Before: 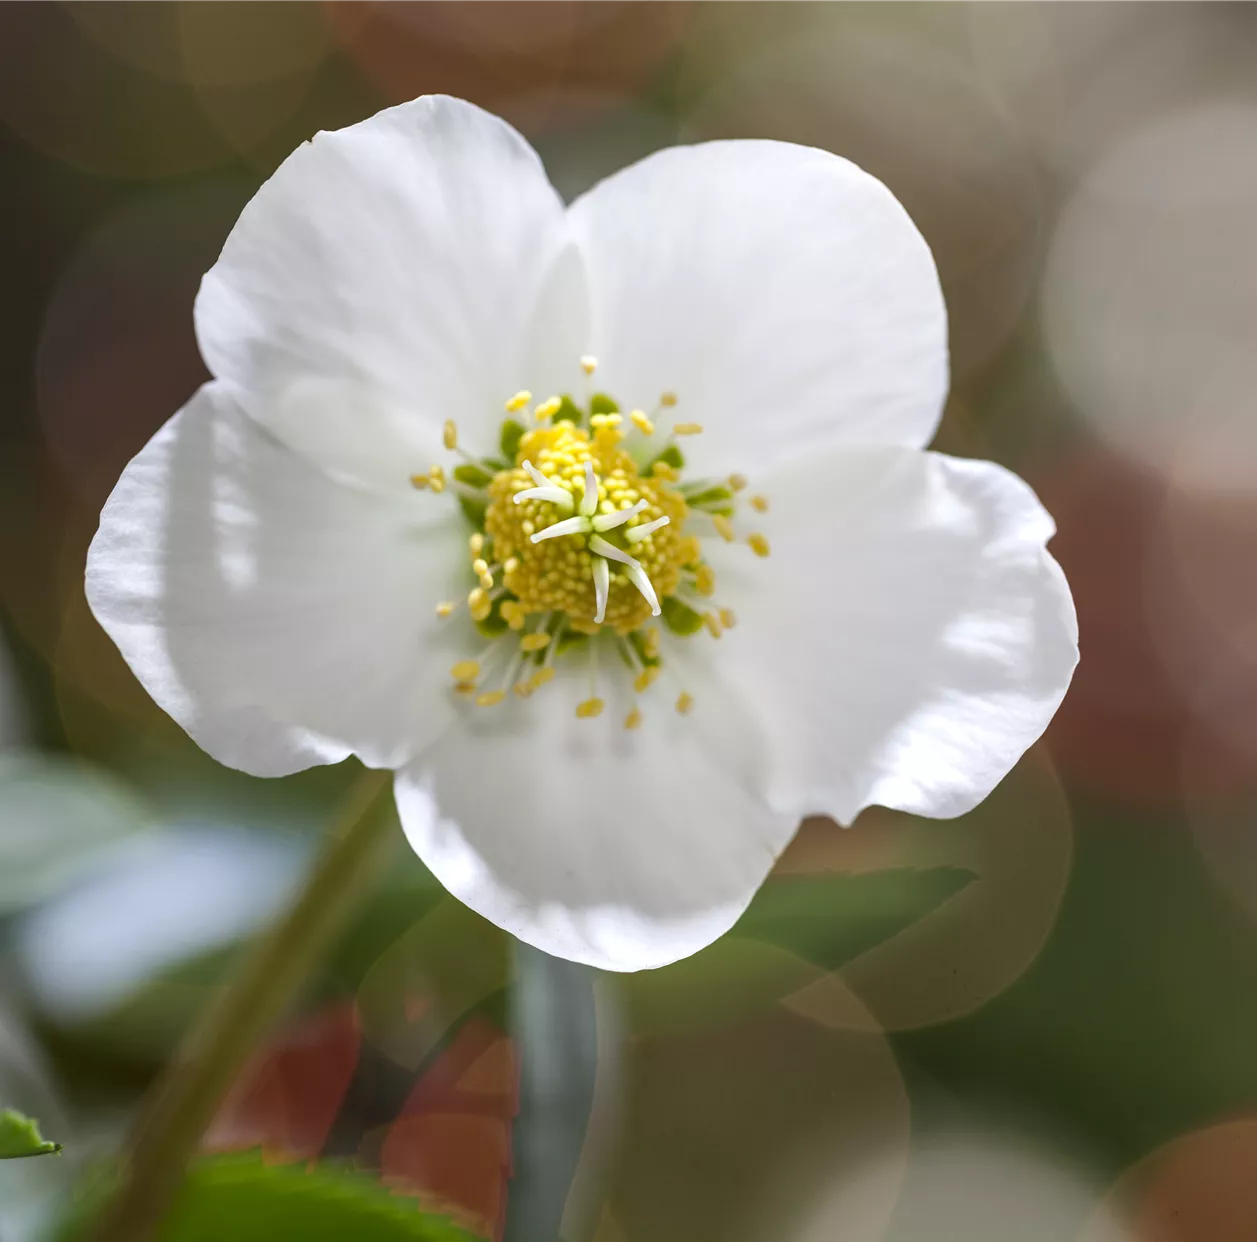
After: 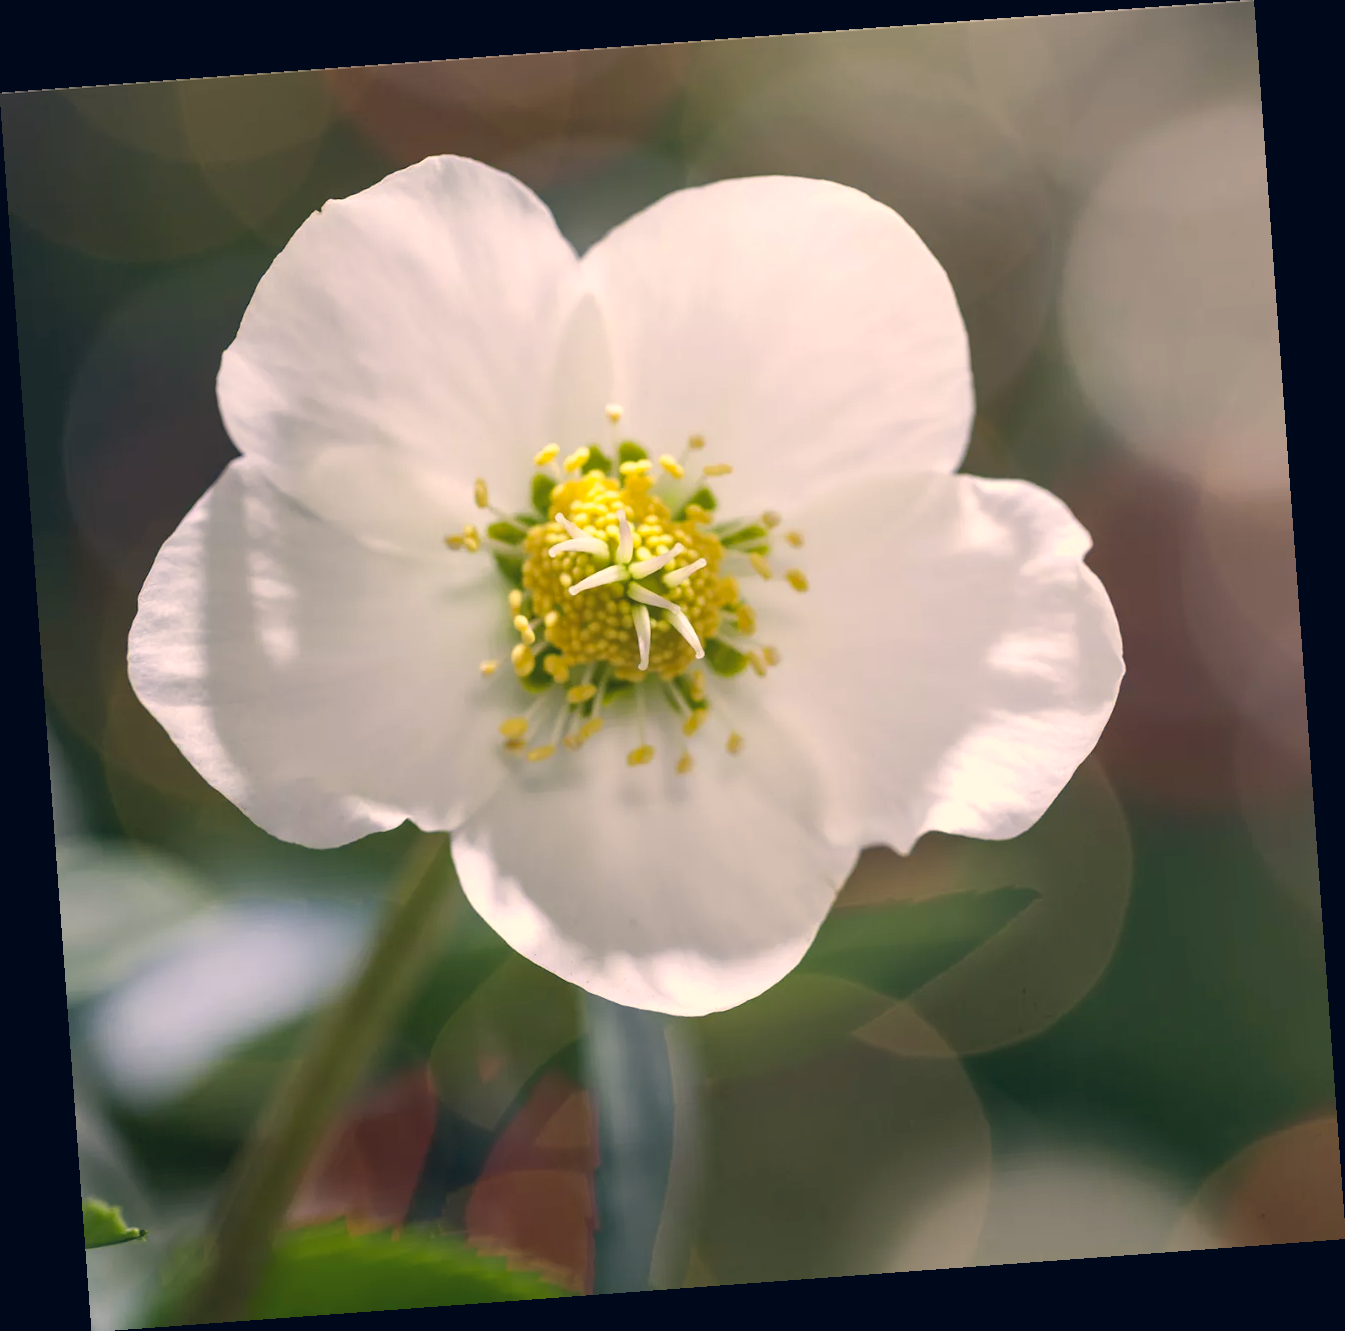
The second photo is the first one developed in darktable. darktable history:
rotate and perspective: rotation -4.25°, automatic cropping off
color correction: highlights a* 10.32, highlights b* 14.66, shadows a* -9.59, shadows b* -15.02
